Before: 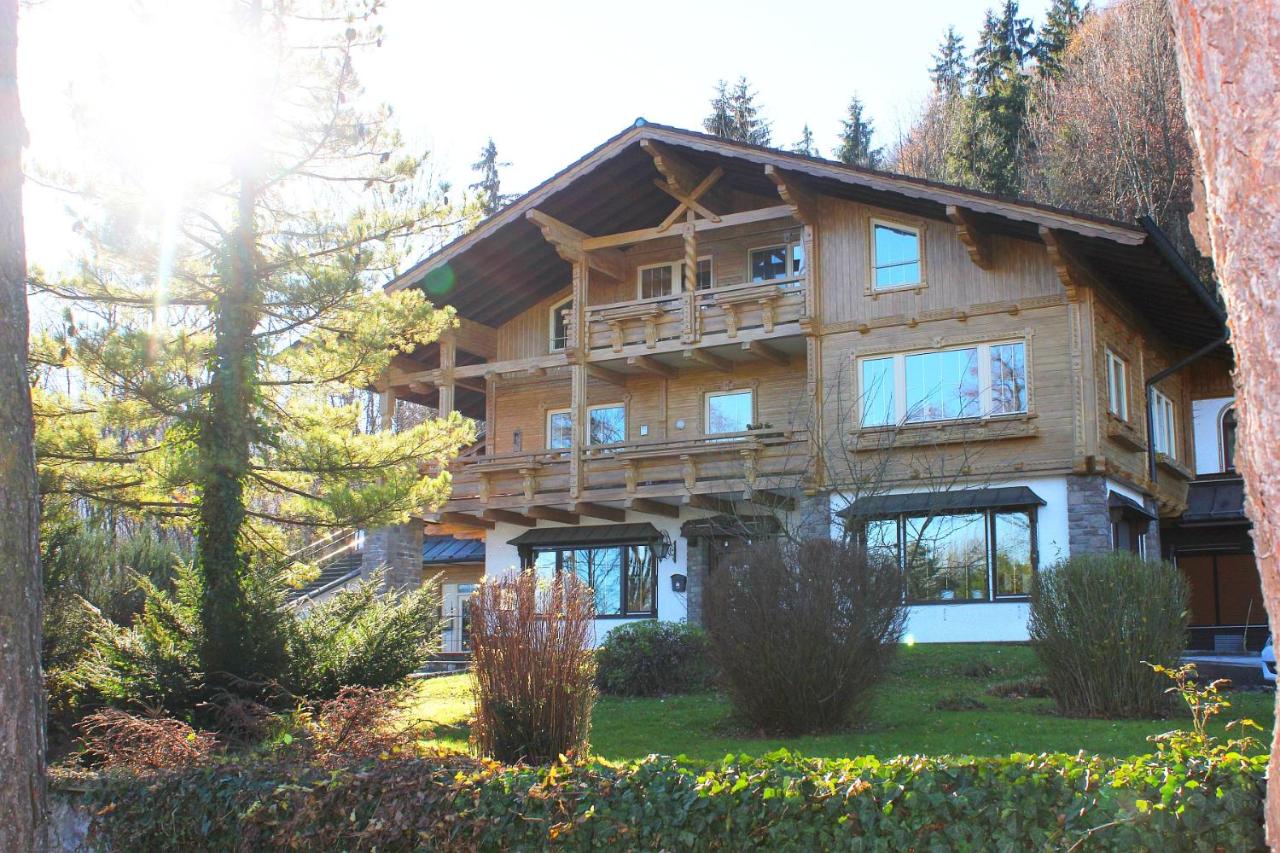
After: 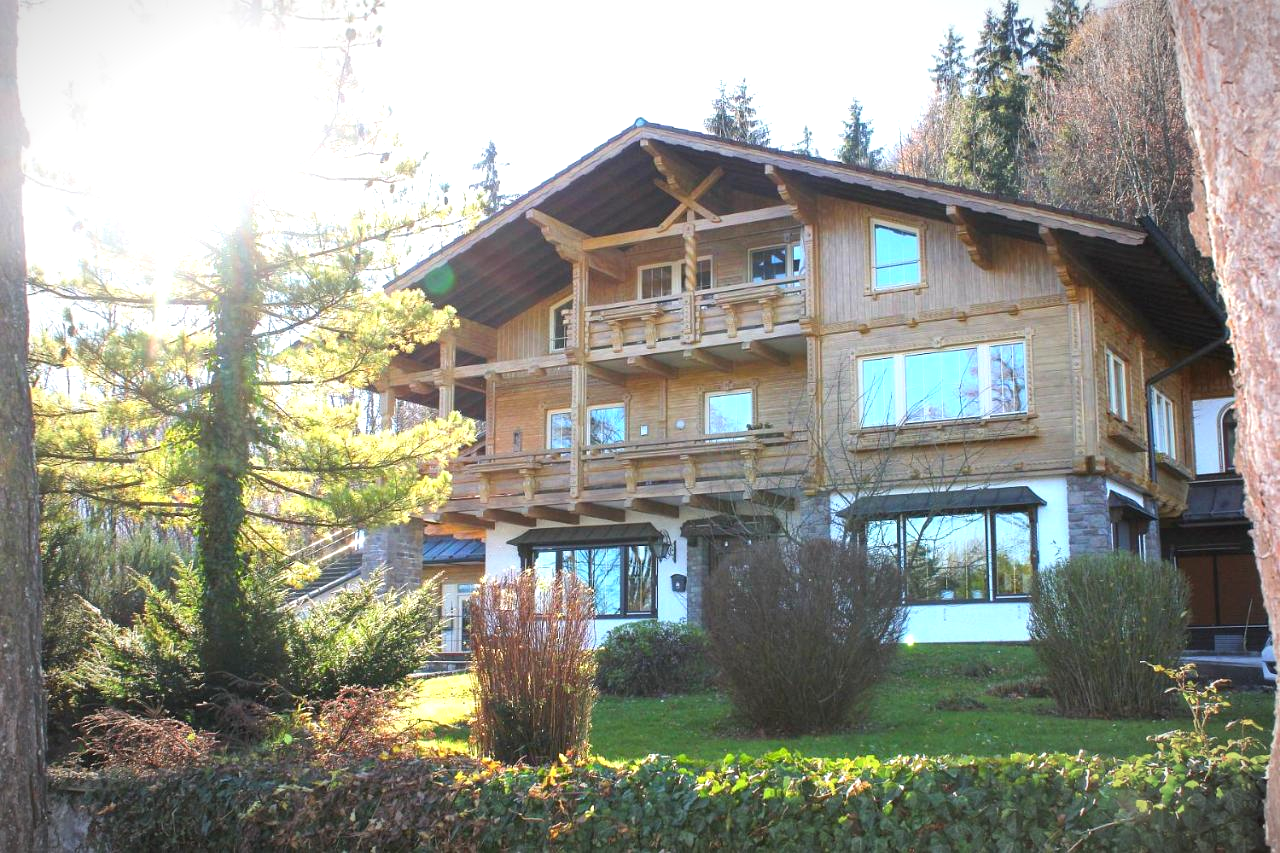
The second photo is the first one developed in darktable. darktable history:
exposure: black level correction 0.001, exposure 0.5 EV, compensate exposure bias true, compensate highlight preservation false
vignetting: fall-off radius 60%, automatic ratio true
